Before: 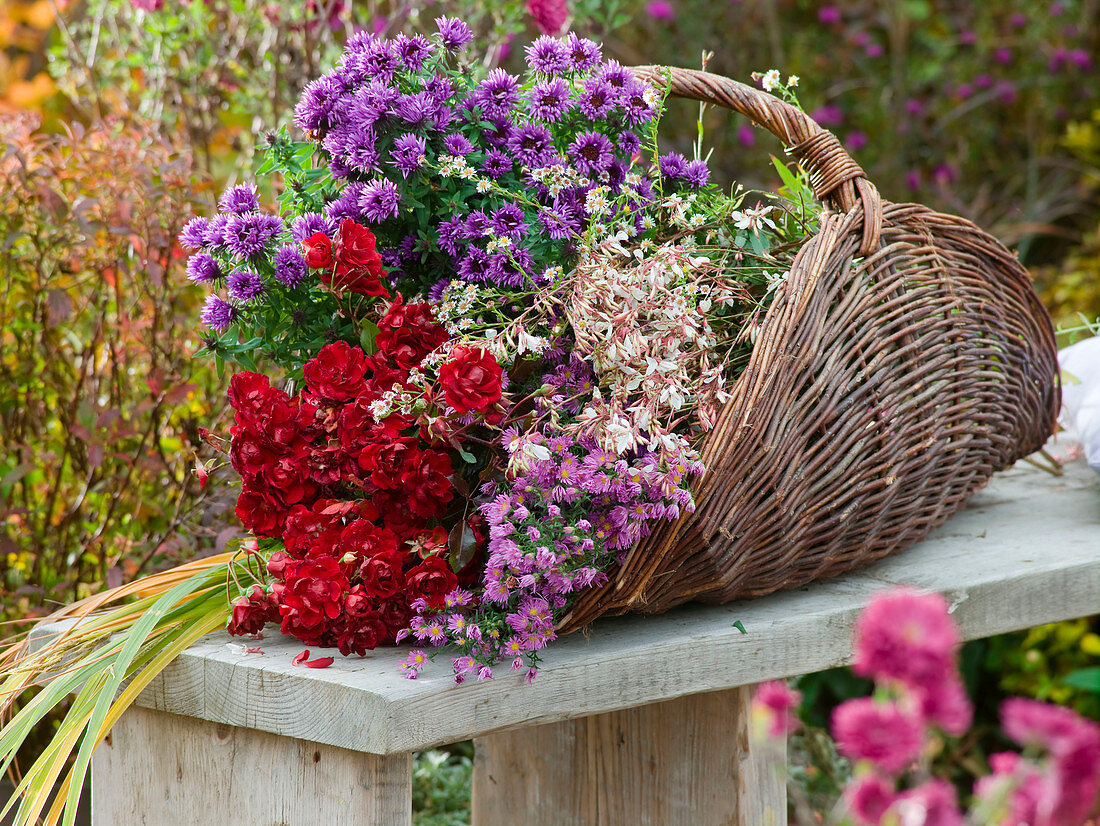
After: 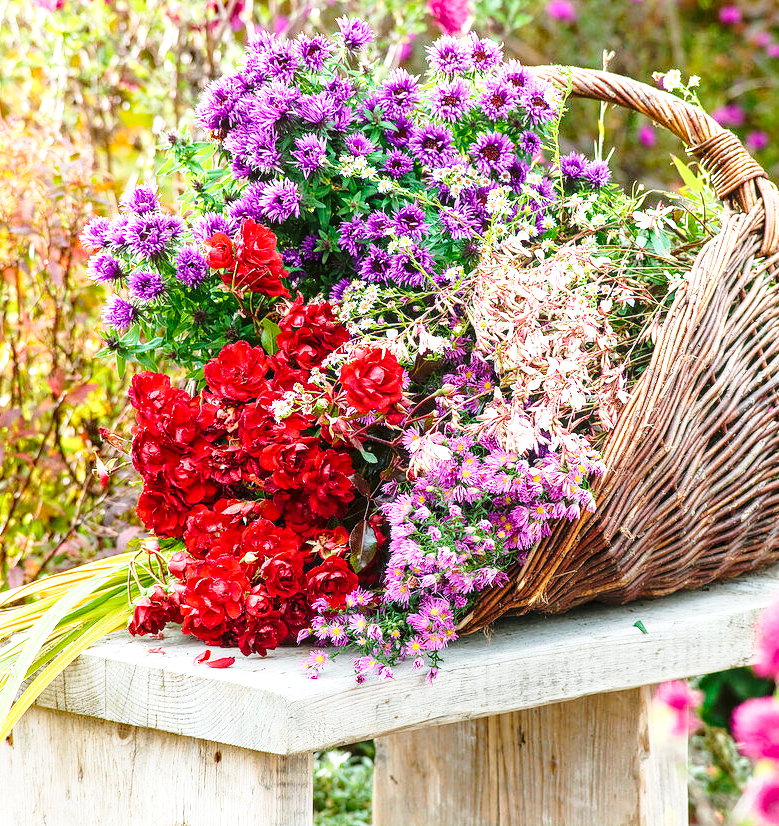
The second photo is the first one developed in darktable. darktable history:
exposure: black level correction 0, exposure 0.7 EV, compensate highlight preservation false
base curve: curves: ch0 [(0, 0) (0.028, 0.03) (0.121, 0.232) (0.46, 0.748) (0.859, 0.968) (1, 1)], preserve colors none
crop and rotate: left 9.034%, right 20.111%
local contrast: on, module defaults
